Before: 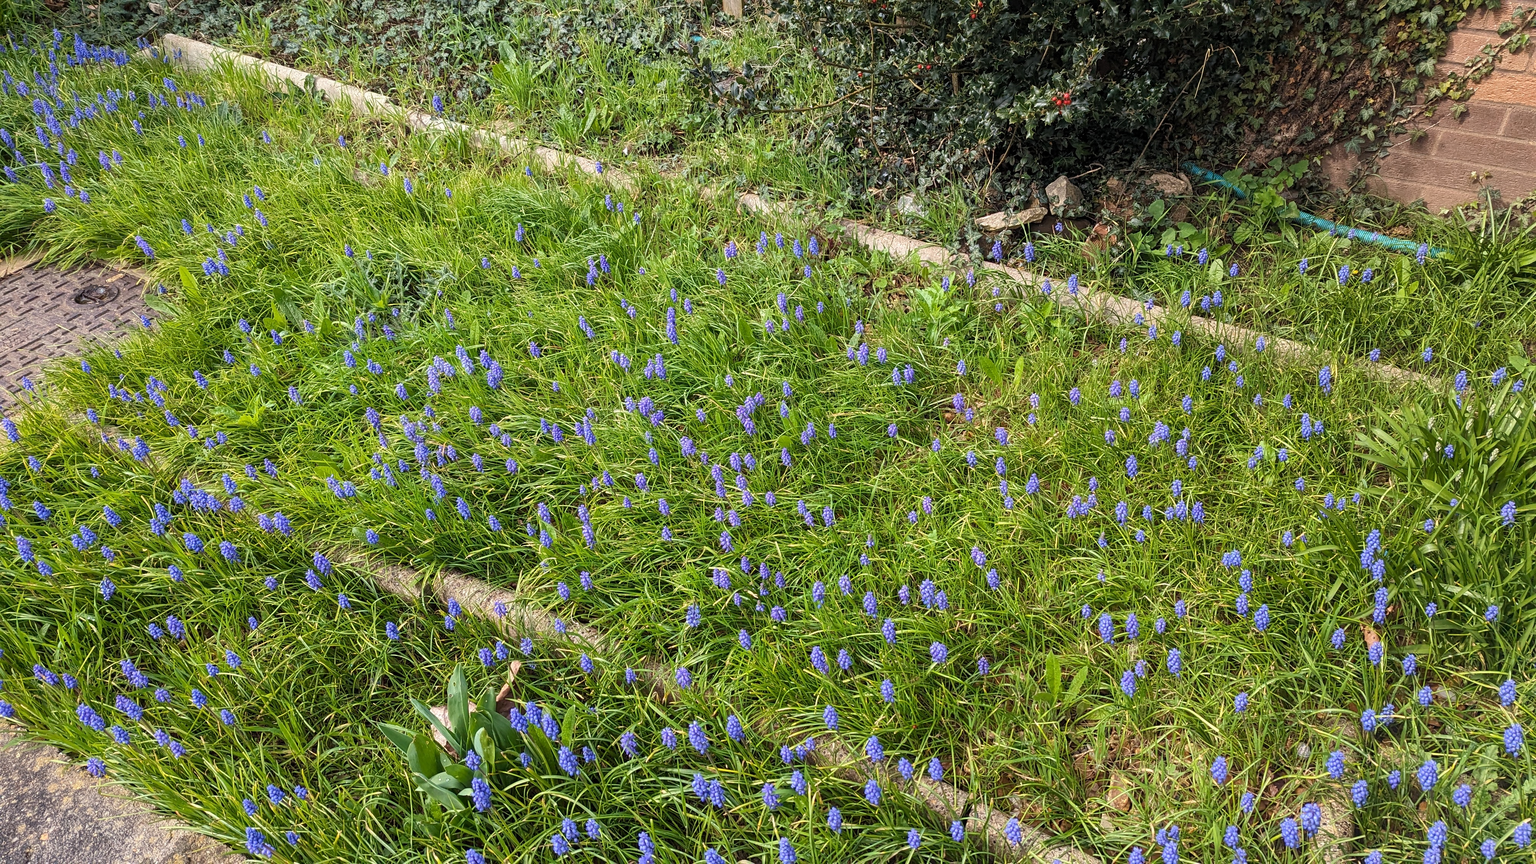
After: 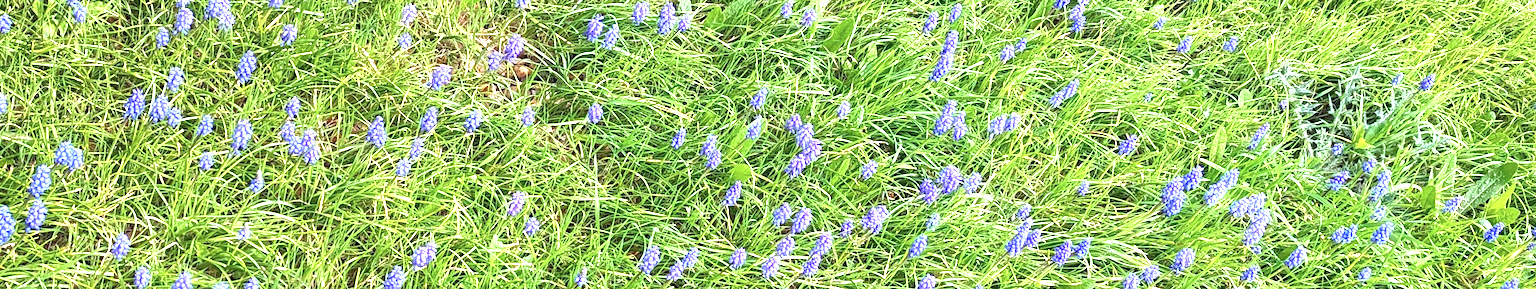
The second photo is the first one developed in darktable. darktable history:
color calibration: illuminant as shot in camera, x 0.37, y 0.382, temperature 4313.32 K
crop and rotate: angle 16.12°, top 30.835%, bottom 35.653%
exposure: black level correction 0, exposure 1.35 EV, compensate exposure bias true, compensate highlight preservation false
